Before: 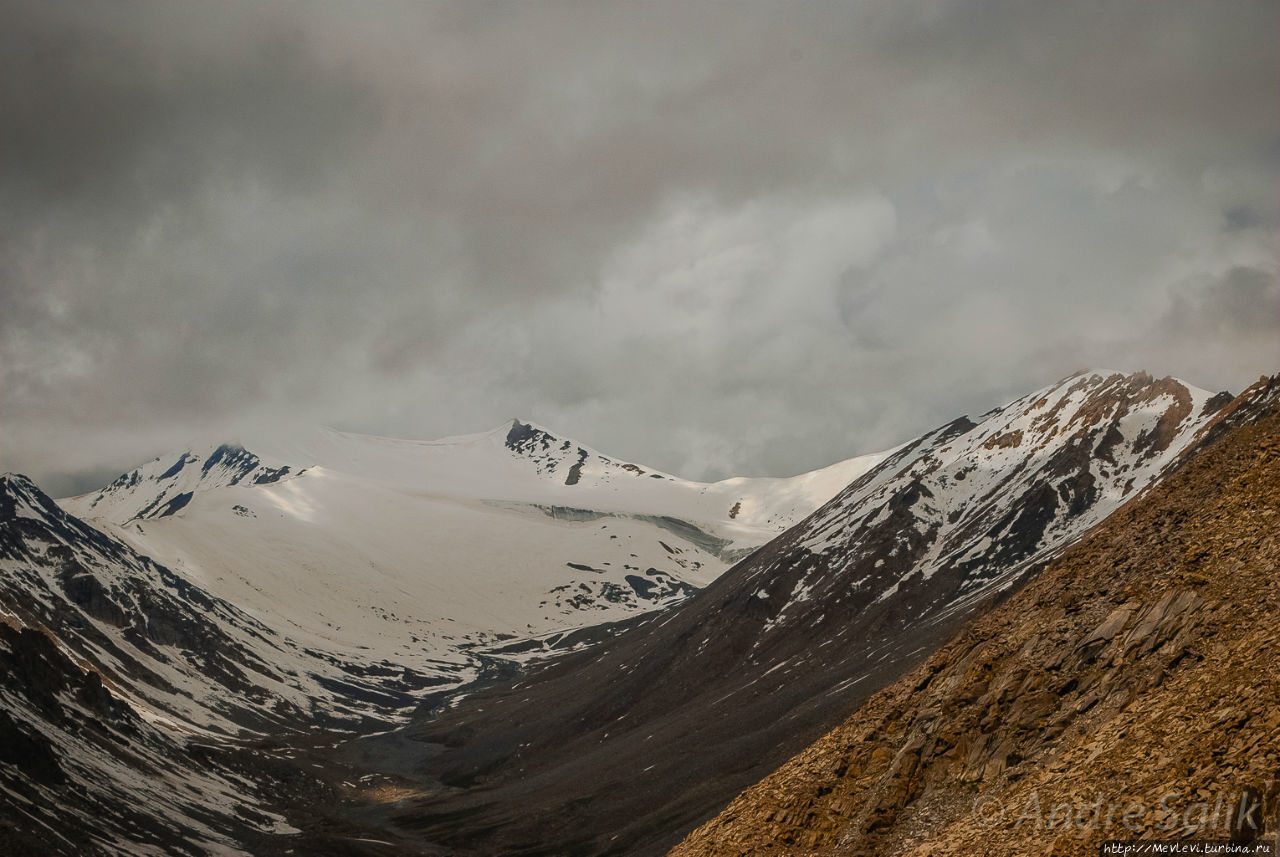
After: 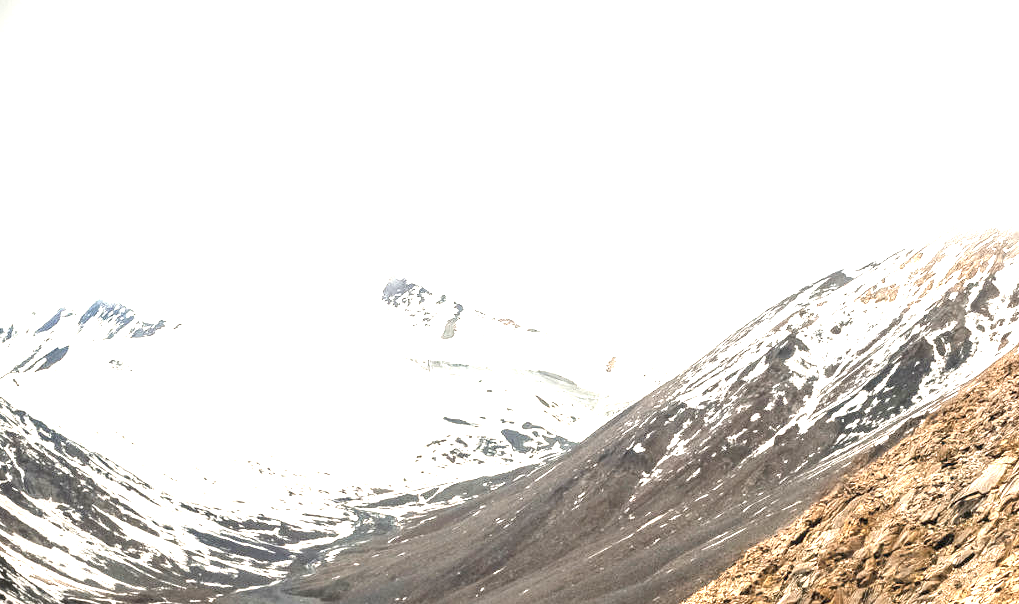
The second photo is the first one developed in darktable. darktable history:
exposure: exposure 3.042 EV, compensate highlight preservation false
color calibration: illuminant same as pipeline (D50), adaptation XYZ, x 0.347, y 0.358, temperature 5005.81 K
contrast equalizer: y [[0.5, 0.5, 0.544, 0.569, 0.5, 0.5], [0.5 ×6], [0.5 ×6], [0 ×6], [0 ×6]], mix 0.142
contrast brightness saturation: contrast 0.095, saturation -0.355
crop: left 9.703%, top 17.131%, right 10.622%, bottom 12.374%
